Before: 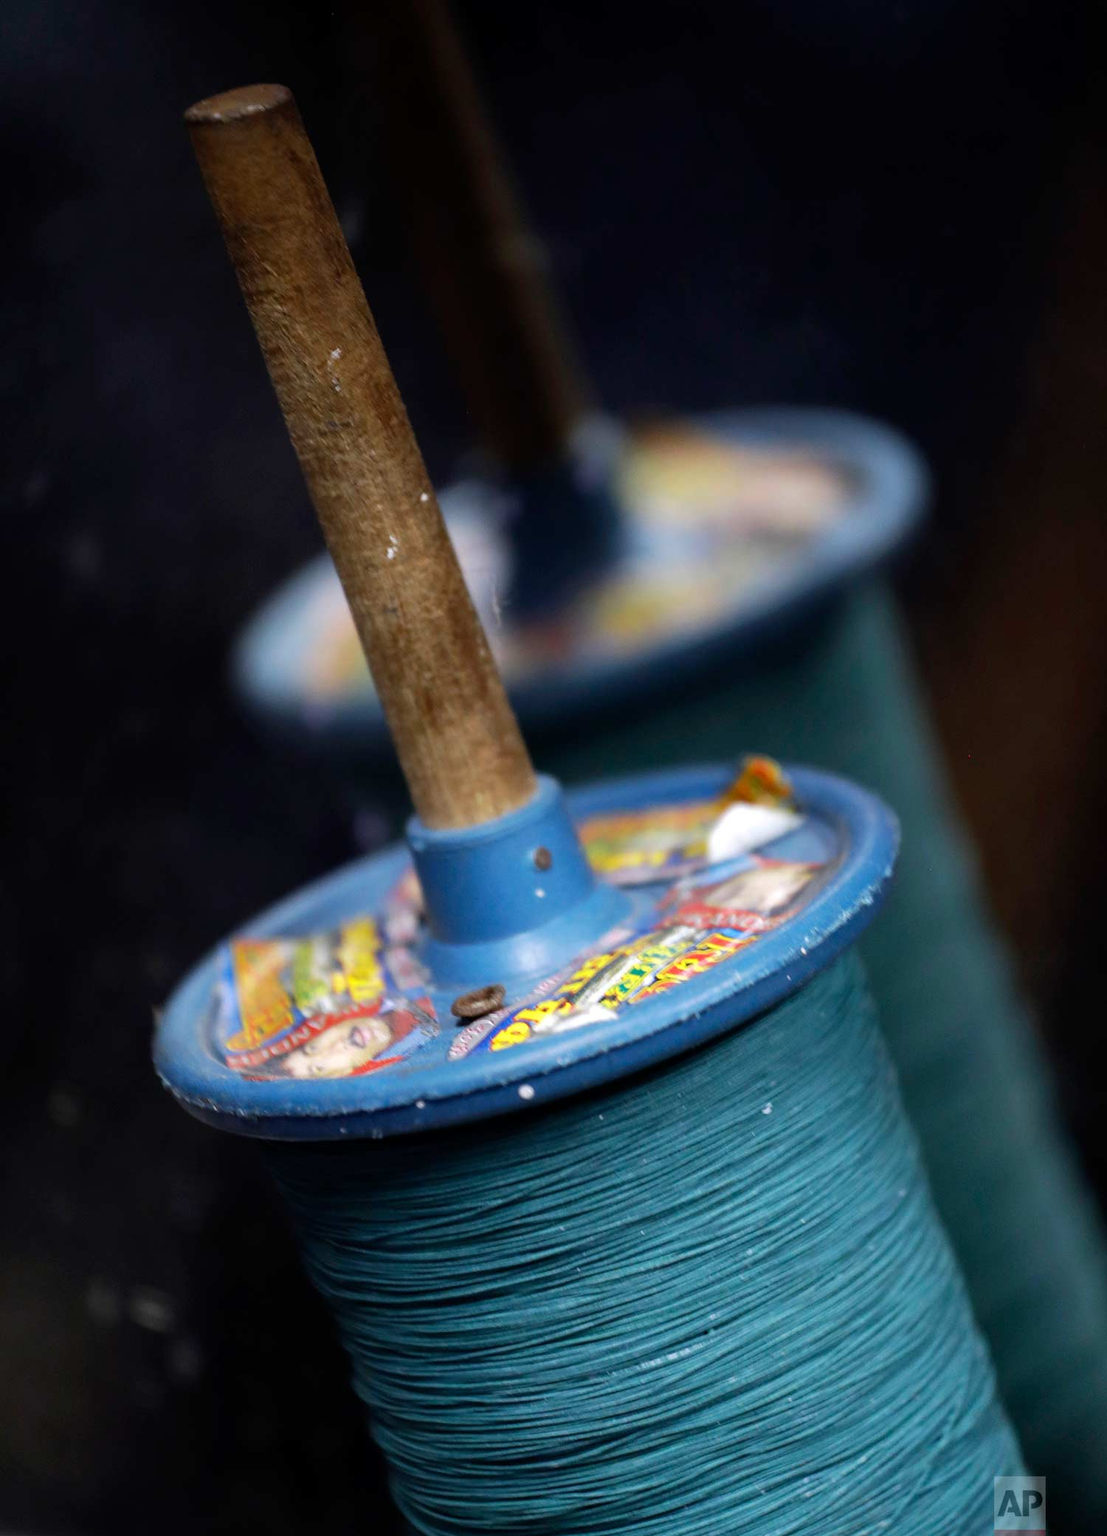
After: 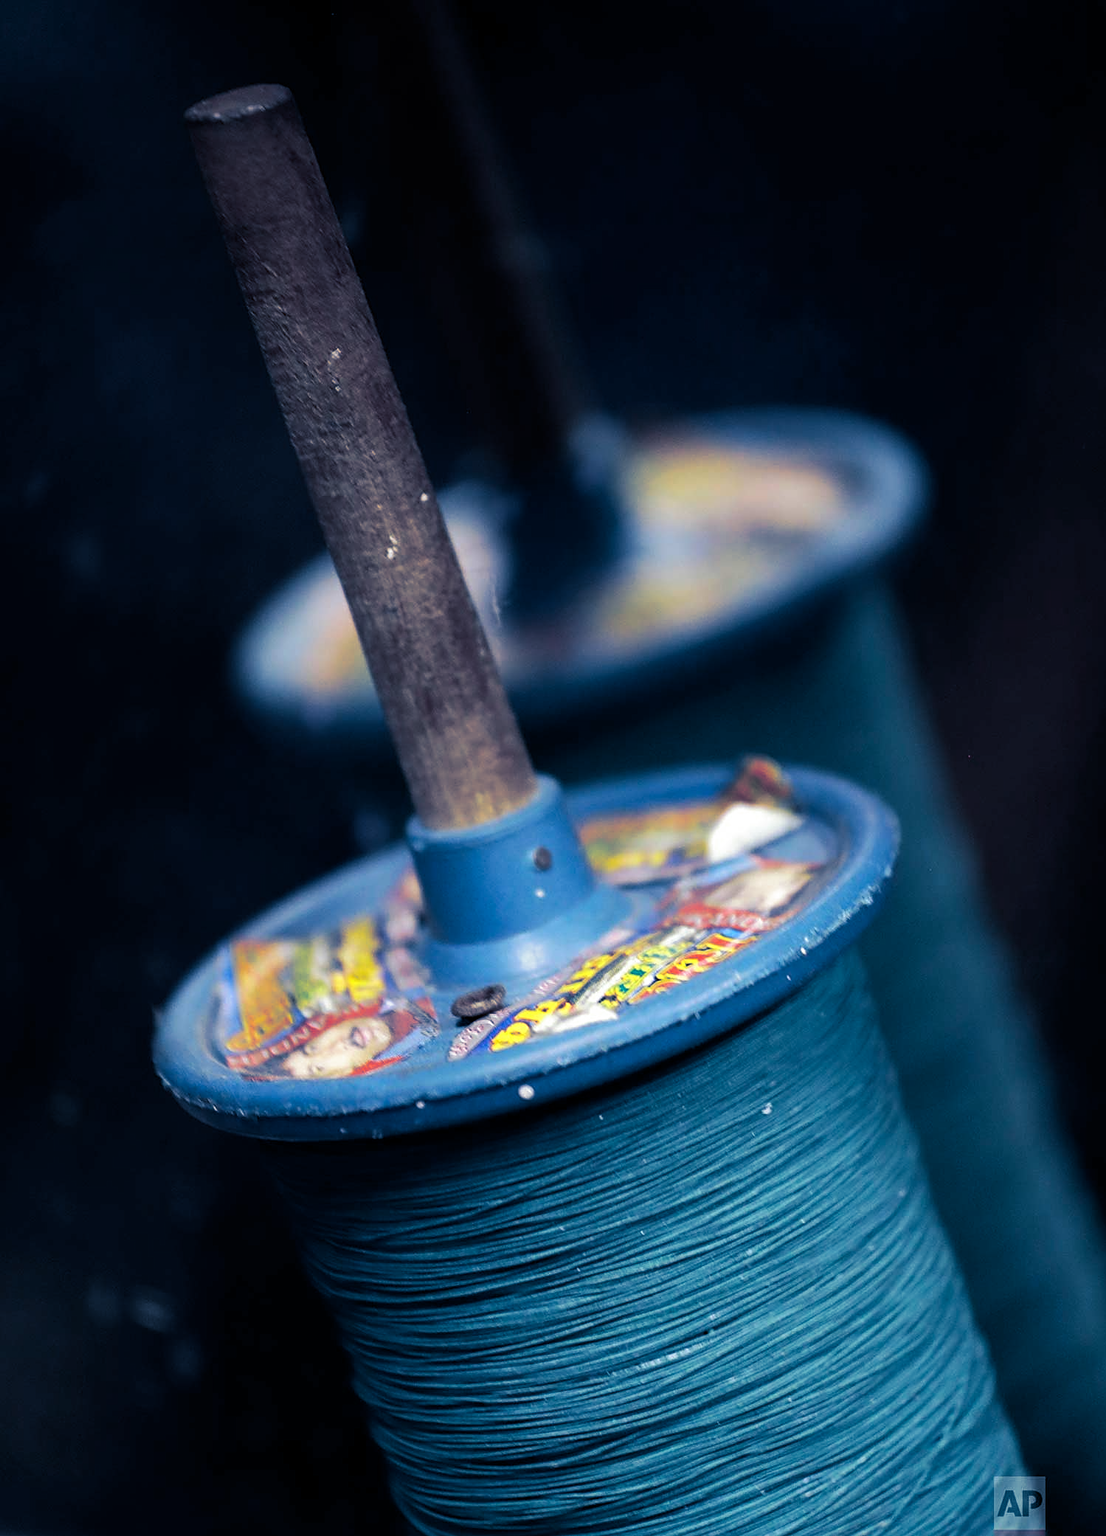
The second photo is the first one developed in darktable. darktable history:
sharpen: on, module defaults
split-toning: shadows › hue 226.8°, shadows › saturation 0.84
